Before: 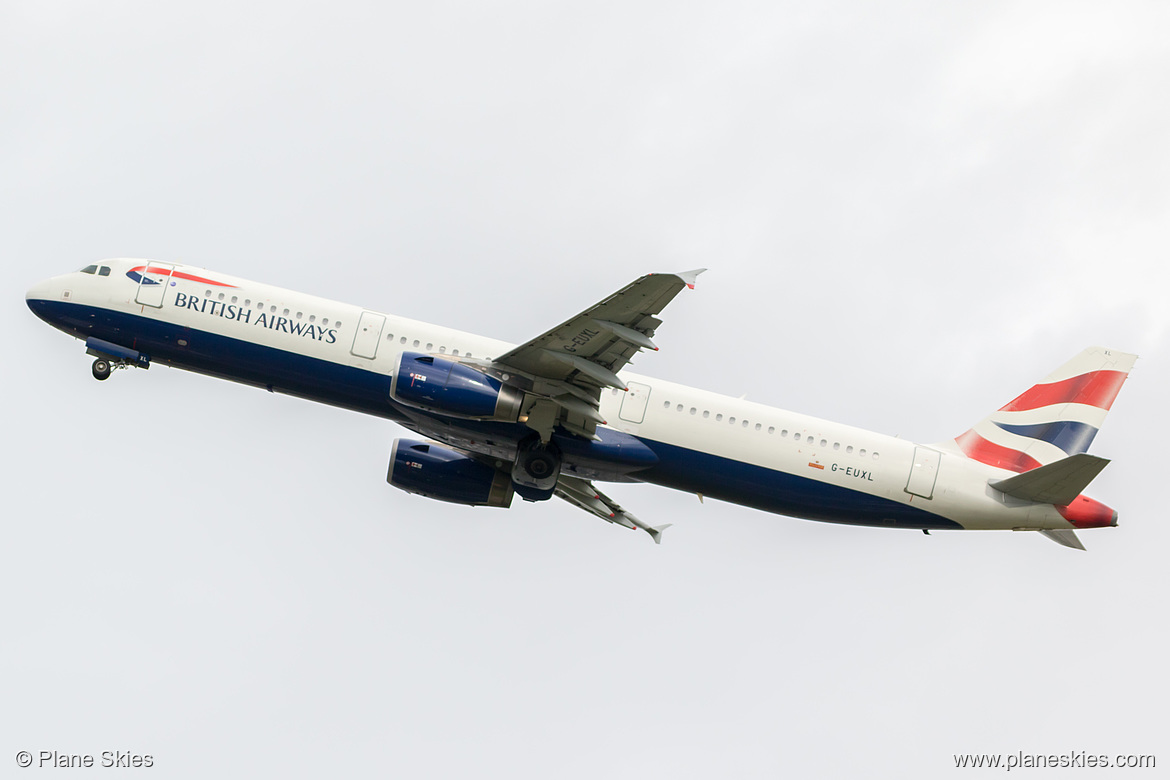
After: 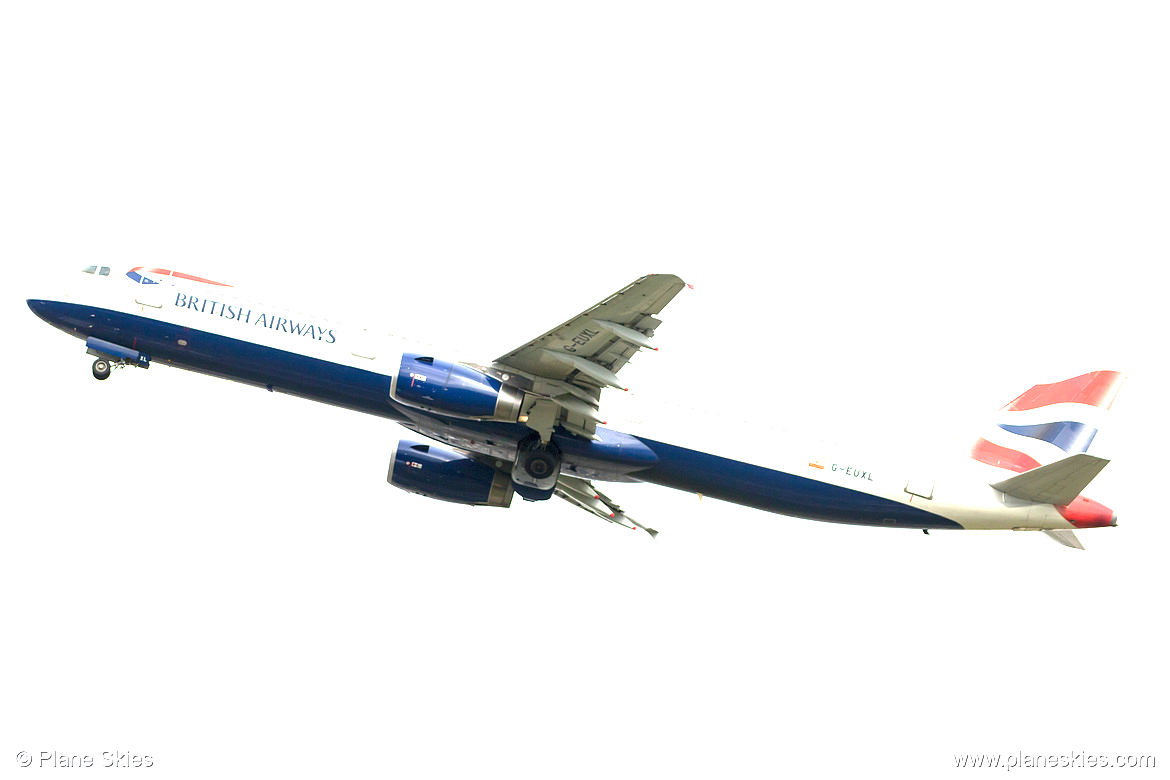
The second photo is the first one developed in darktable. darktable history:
exposure: black level correction 0, exposure 1.594 EV, compensate highlight preservation false
